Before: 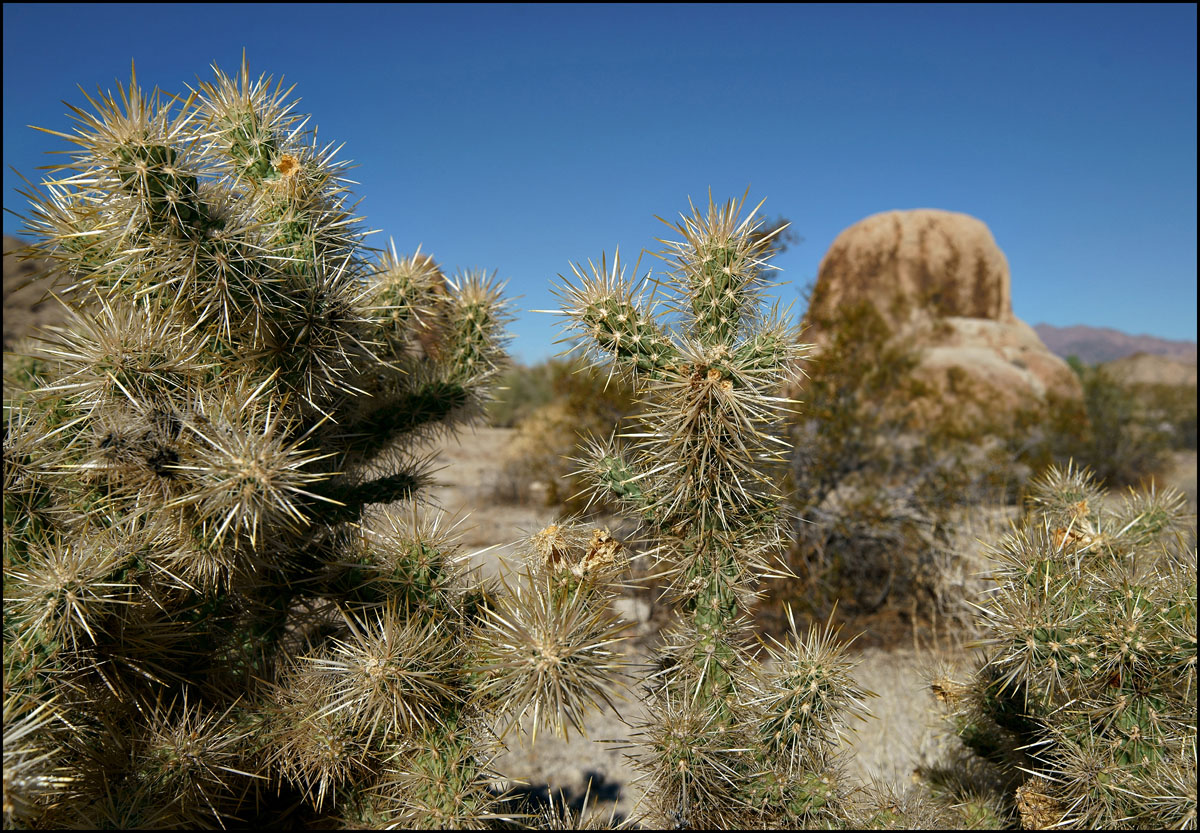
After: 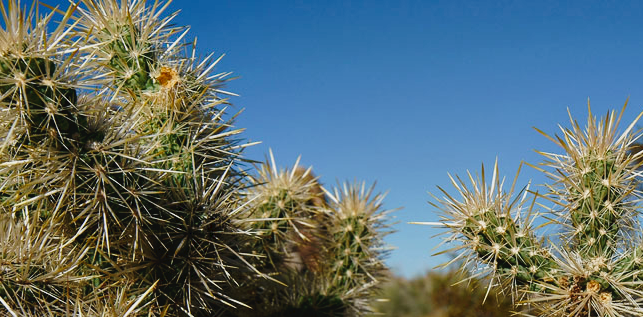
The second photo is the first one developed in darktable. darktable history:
exposure: exposure -0.485 EV, compensate highlight preservation false
crop: left 10.153%, top 10.637%, right 36.191%, bottom 51.21%
tone curve: curves: ch0 [(0, 0) (0.003, 0.04) (0.011, 0.04) (0.025, 0.043) (0.044, 0.049) (0.069, 0.066) (0.1, 0.095) (0.136, 0.121) (0.177, 0.154) (0.224, 0.211) (0.277, 0.281) (0.335, 0.358) (0.399, 0.452) (0.468, 0.54) (0.543, 0.628) (0.623, 0.721) (0.709, 0.801) (0.801, 0.883) (0.898, 0.948) (1, 1)], preserve colors none
